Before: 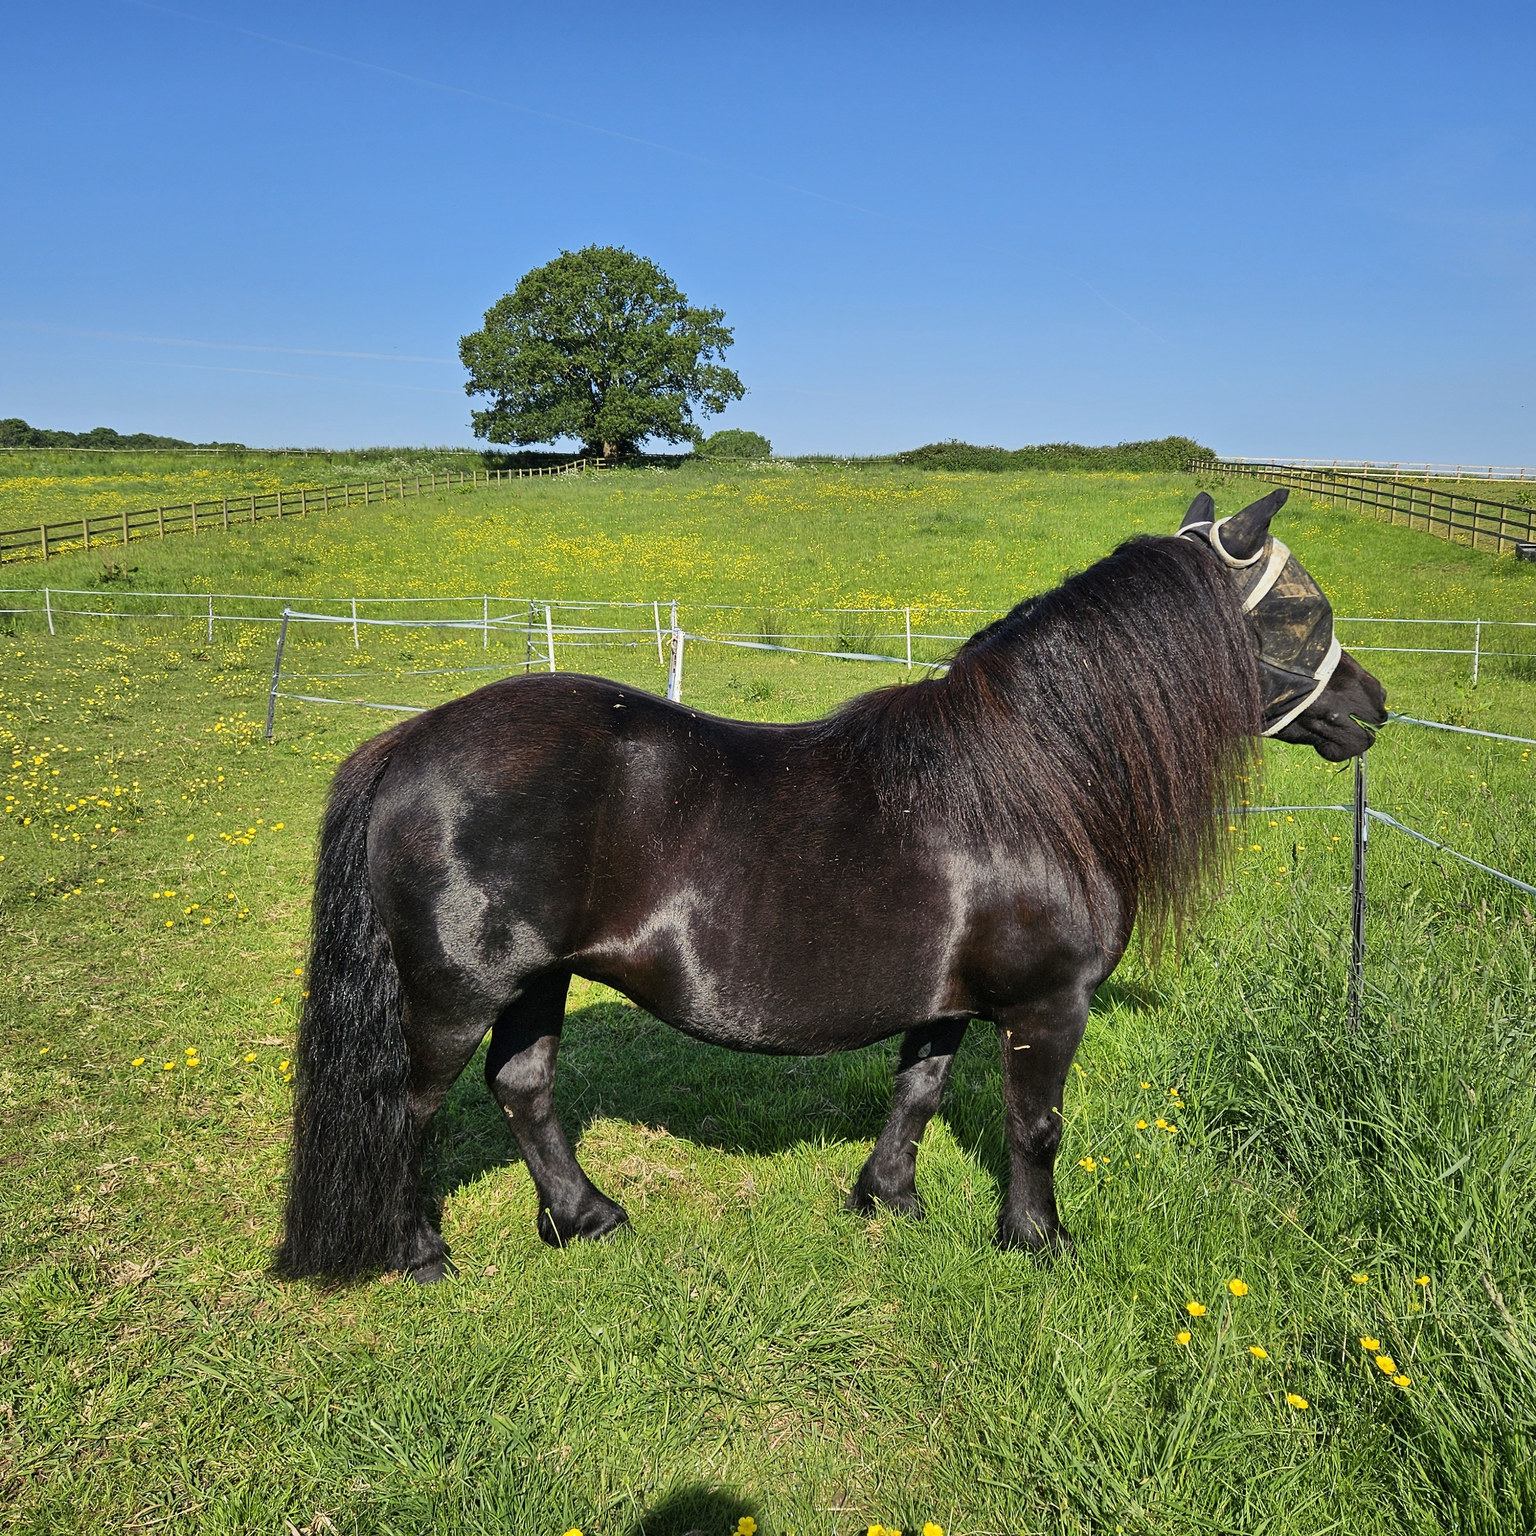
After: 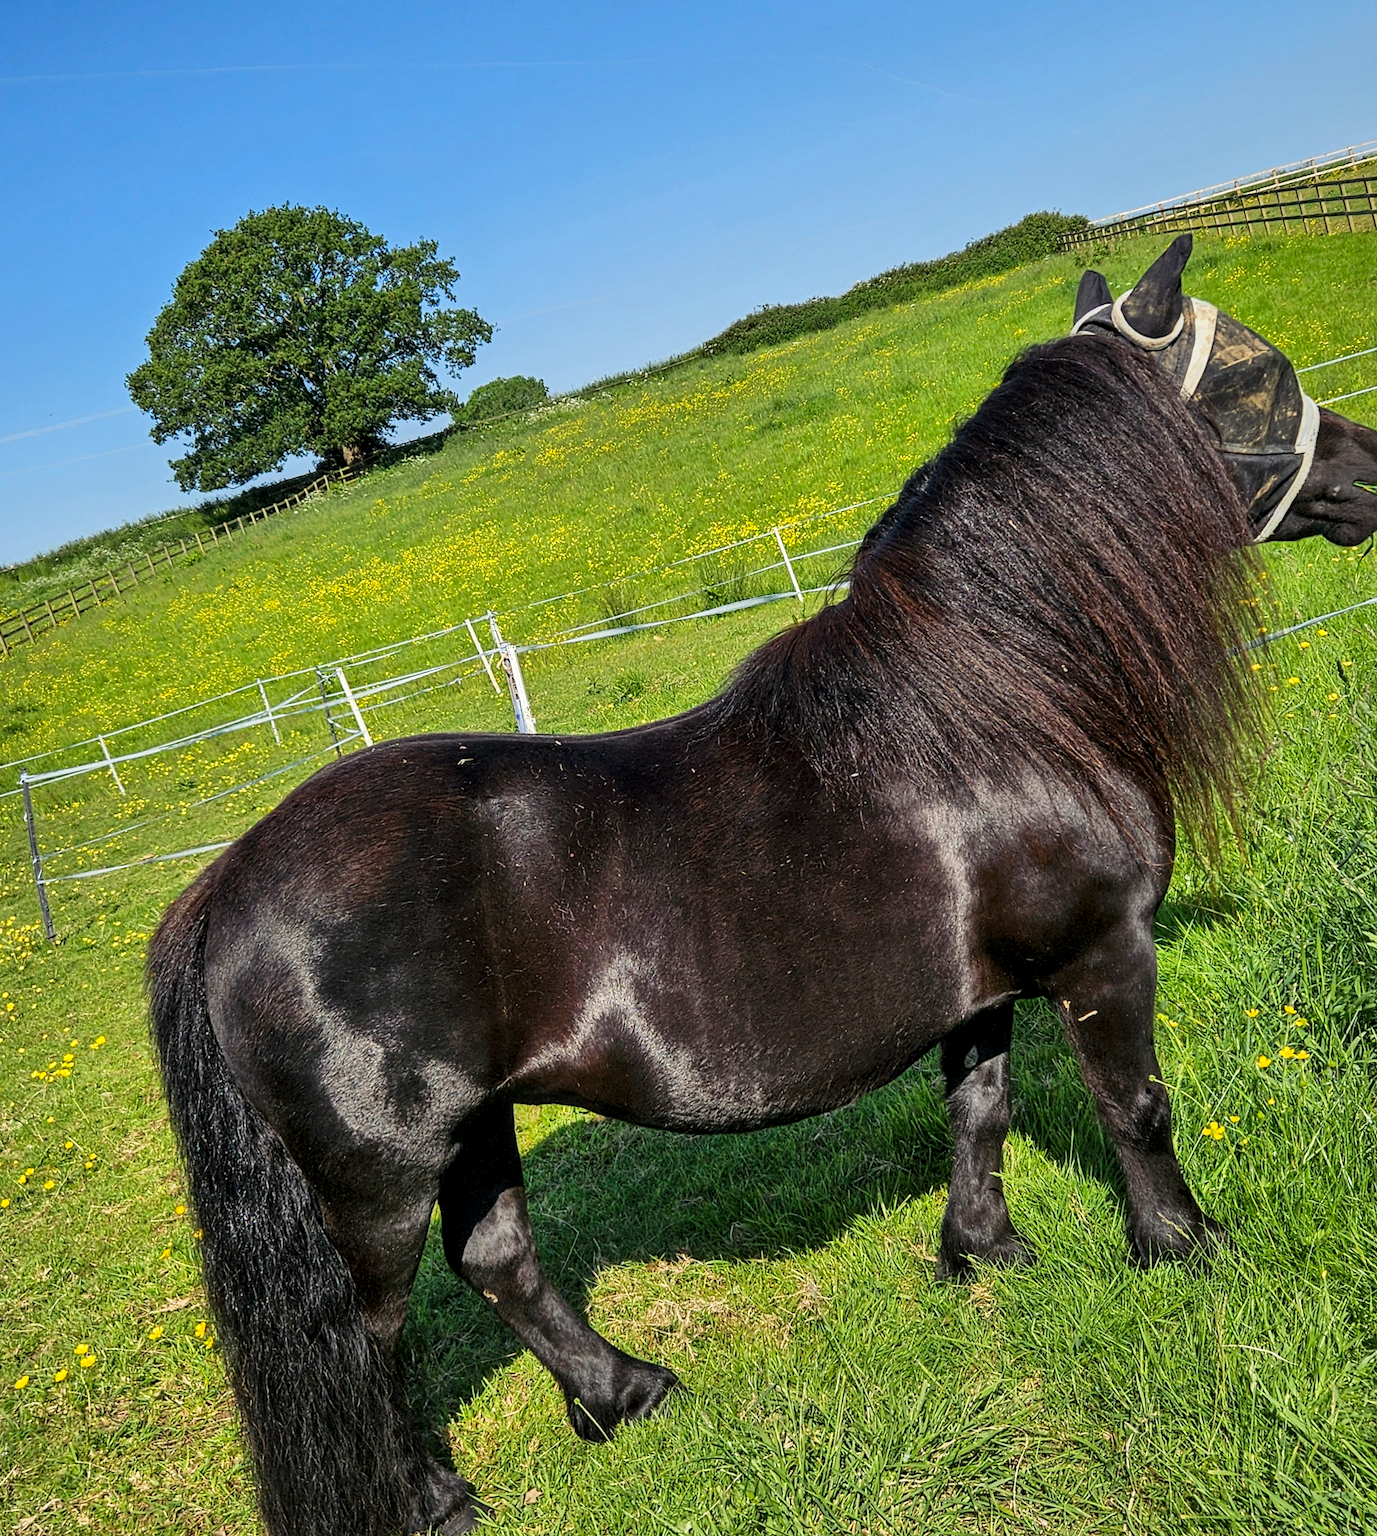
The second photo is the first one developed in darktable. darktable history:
crop and rotate: angle 18.07°, left 6.962%, right 4.344%, bottom 1.1%
local contrast: detail 130%
